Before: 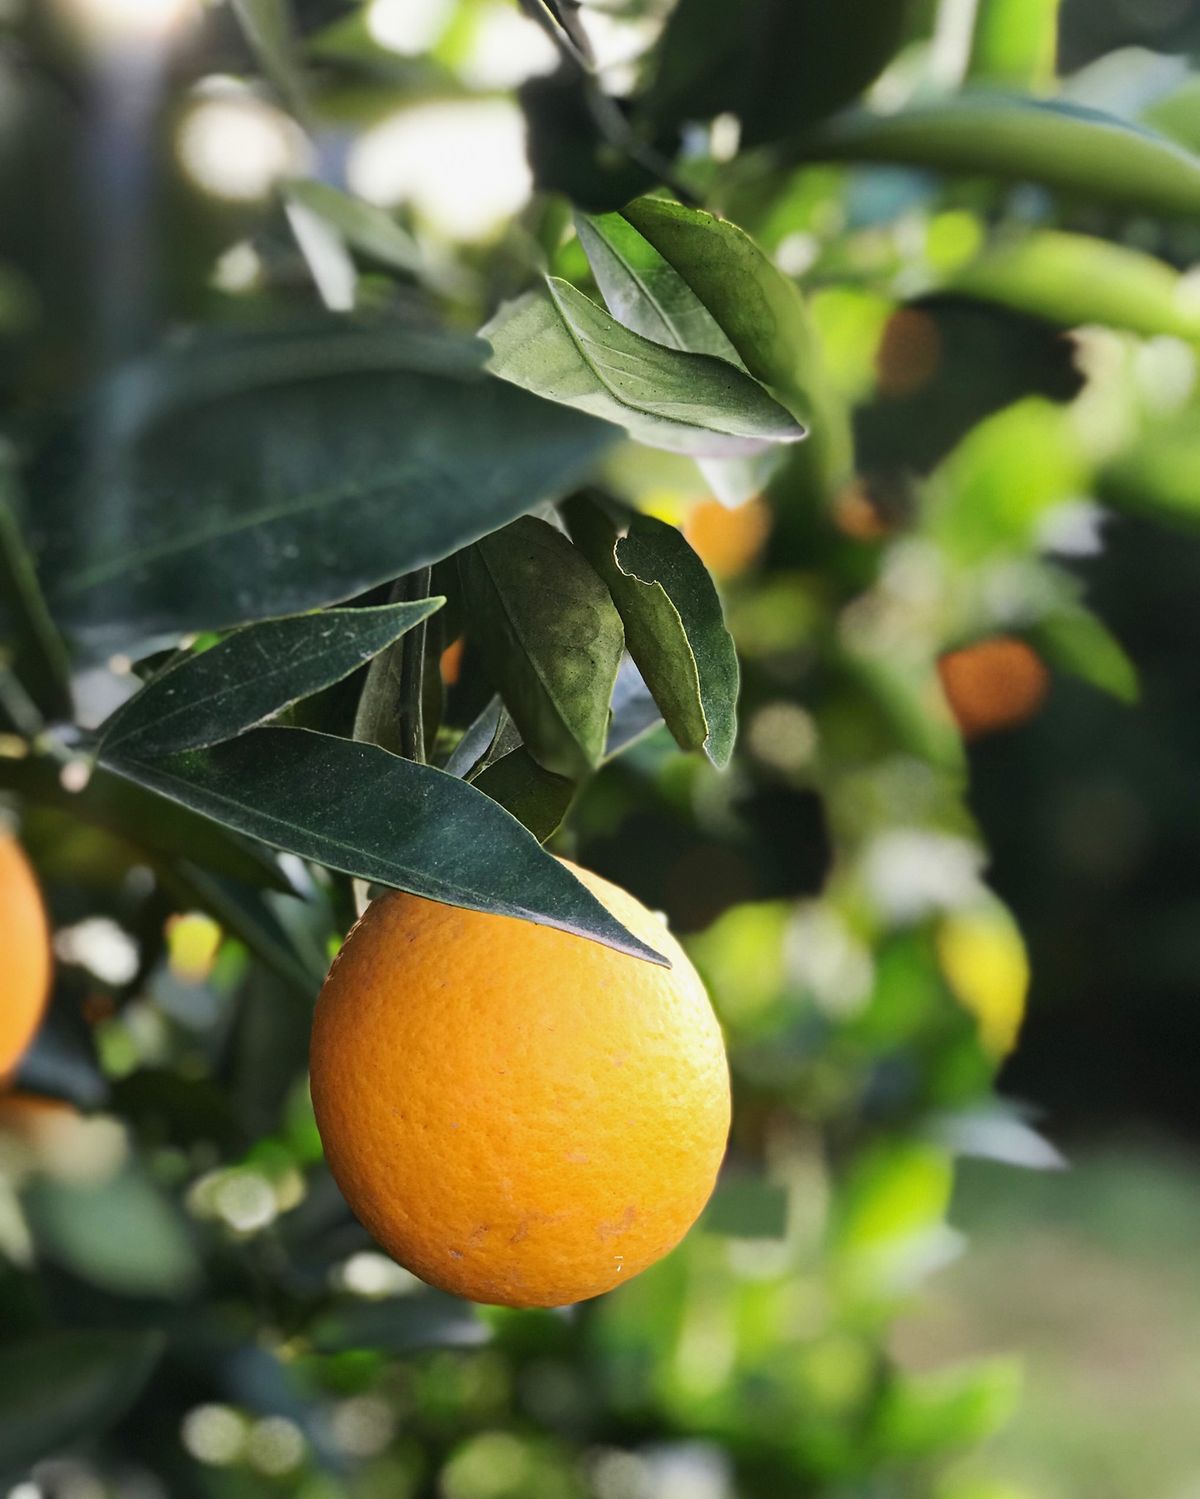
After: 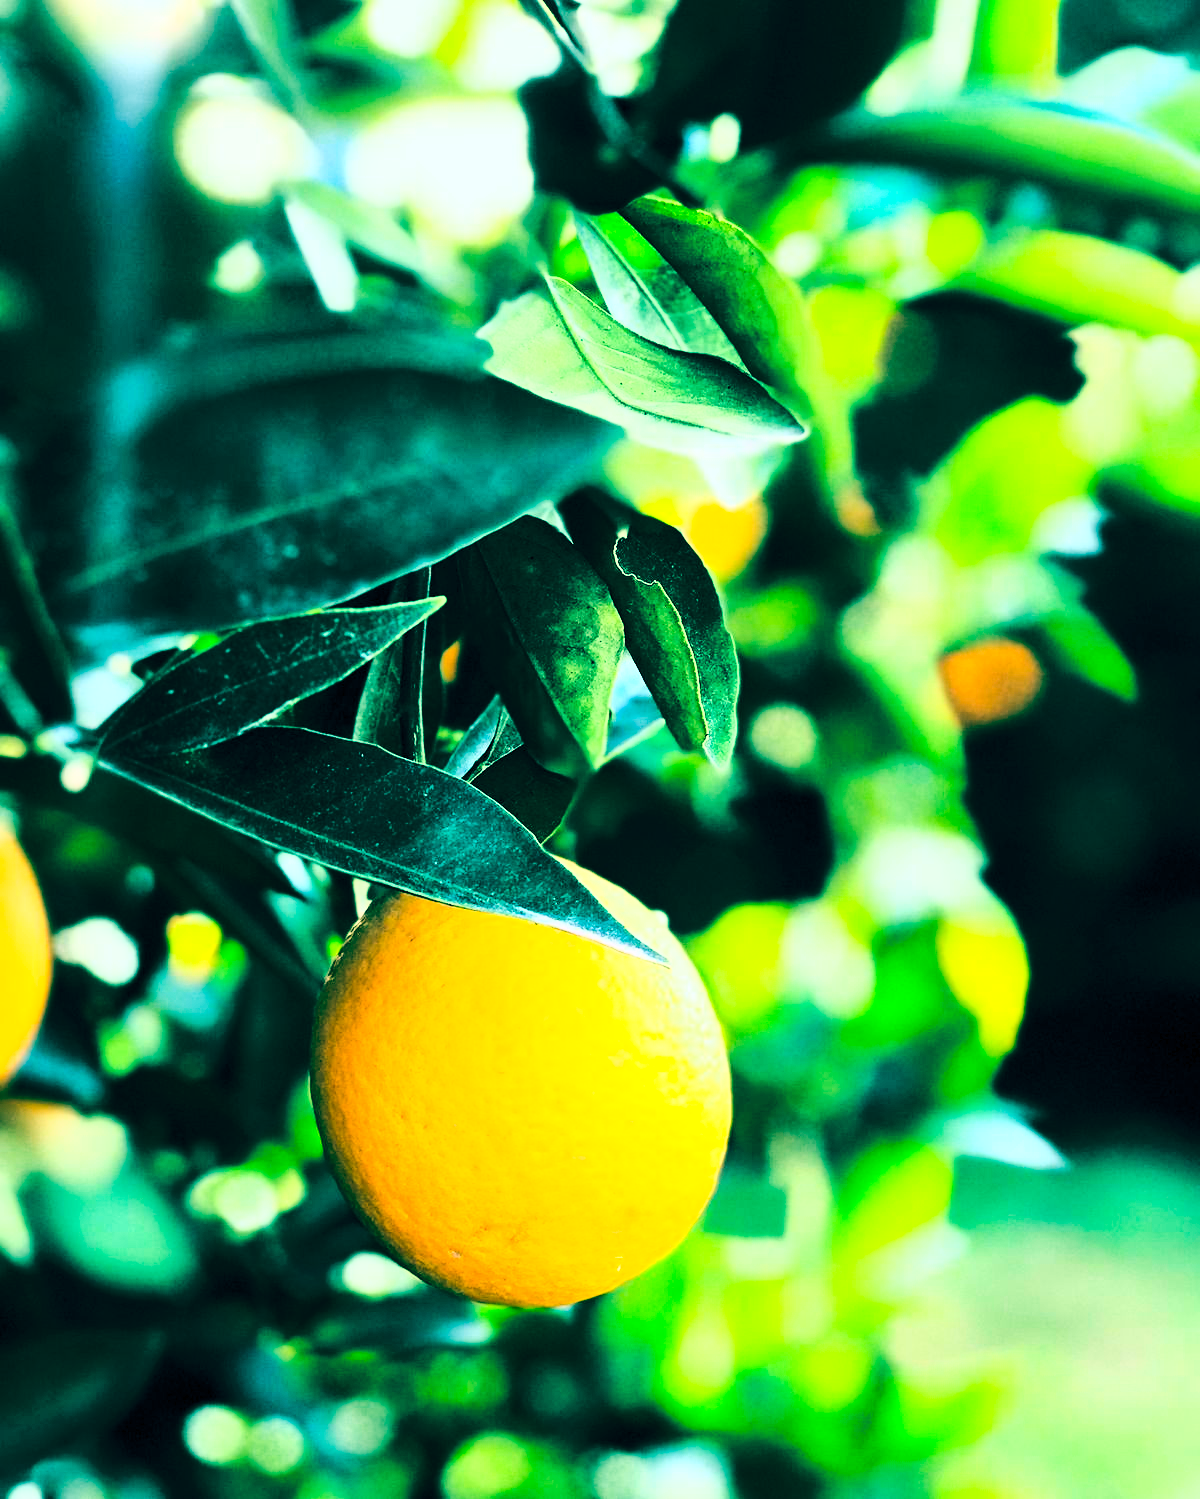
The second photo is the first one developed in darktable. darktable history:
color balance rgb: global offset › luminance -0.535%, global offset › chroma 0.907%, global offset › hue 172.7°, perceptual saturation grading › global saturation 29.359%
base curve: curves: ch0 [(0, 0) (0.028, 0.03) (0.121, 0.232) (0.46, 0.748) (0.859, 0.968) (1, 1)]
tone curve: curves: ch0 [(0, 0) (0.003, 0.003) (0.011, 0.009) (0.025, 0.022) (0.044, 0.037) (0.069, 0.051) (0.1, 0.079) (0.136, 0.114) (0.177, 0.152) (0.224, 0.212) (0.277, 0.281) (0.335, 0.358) (0.399, 0.459) (0.468, 0.573) (0.543, 0.684) (0.623, 0.779) (0.709, 0.866) (0.801, 0.949) (0.898, 0.98) (1, 1)], color space Lab, linked channels, preserve colors none
